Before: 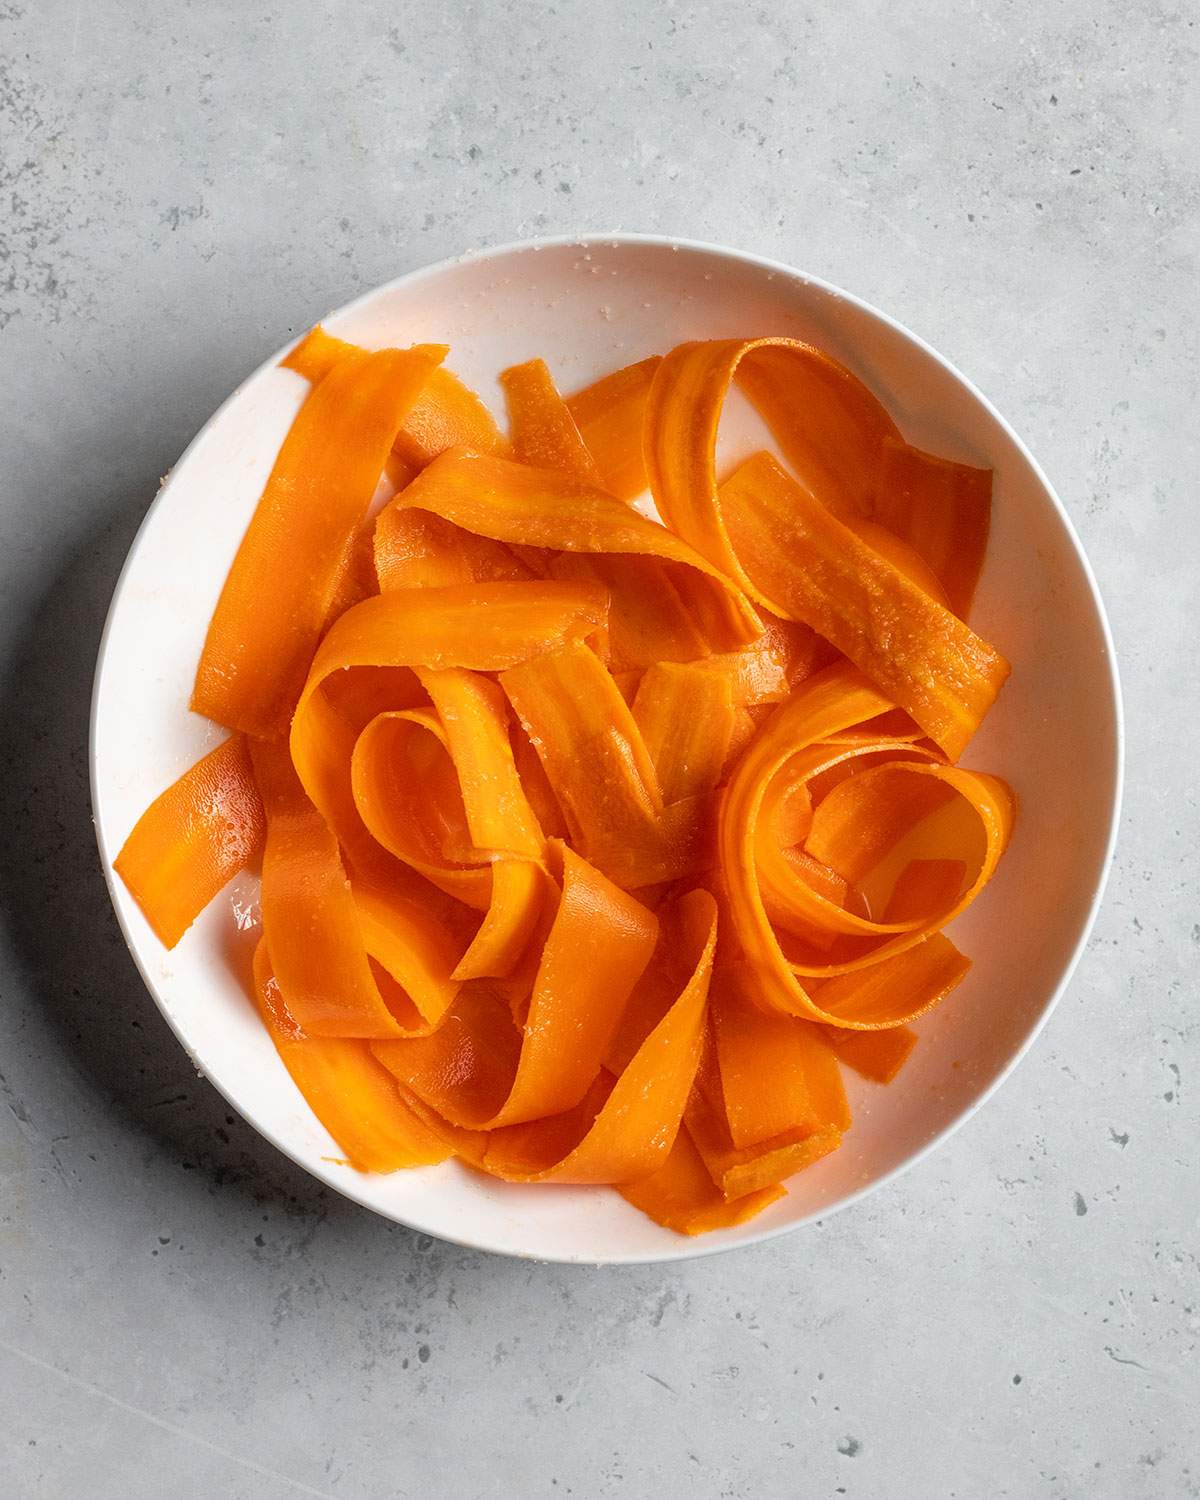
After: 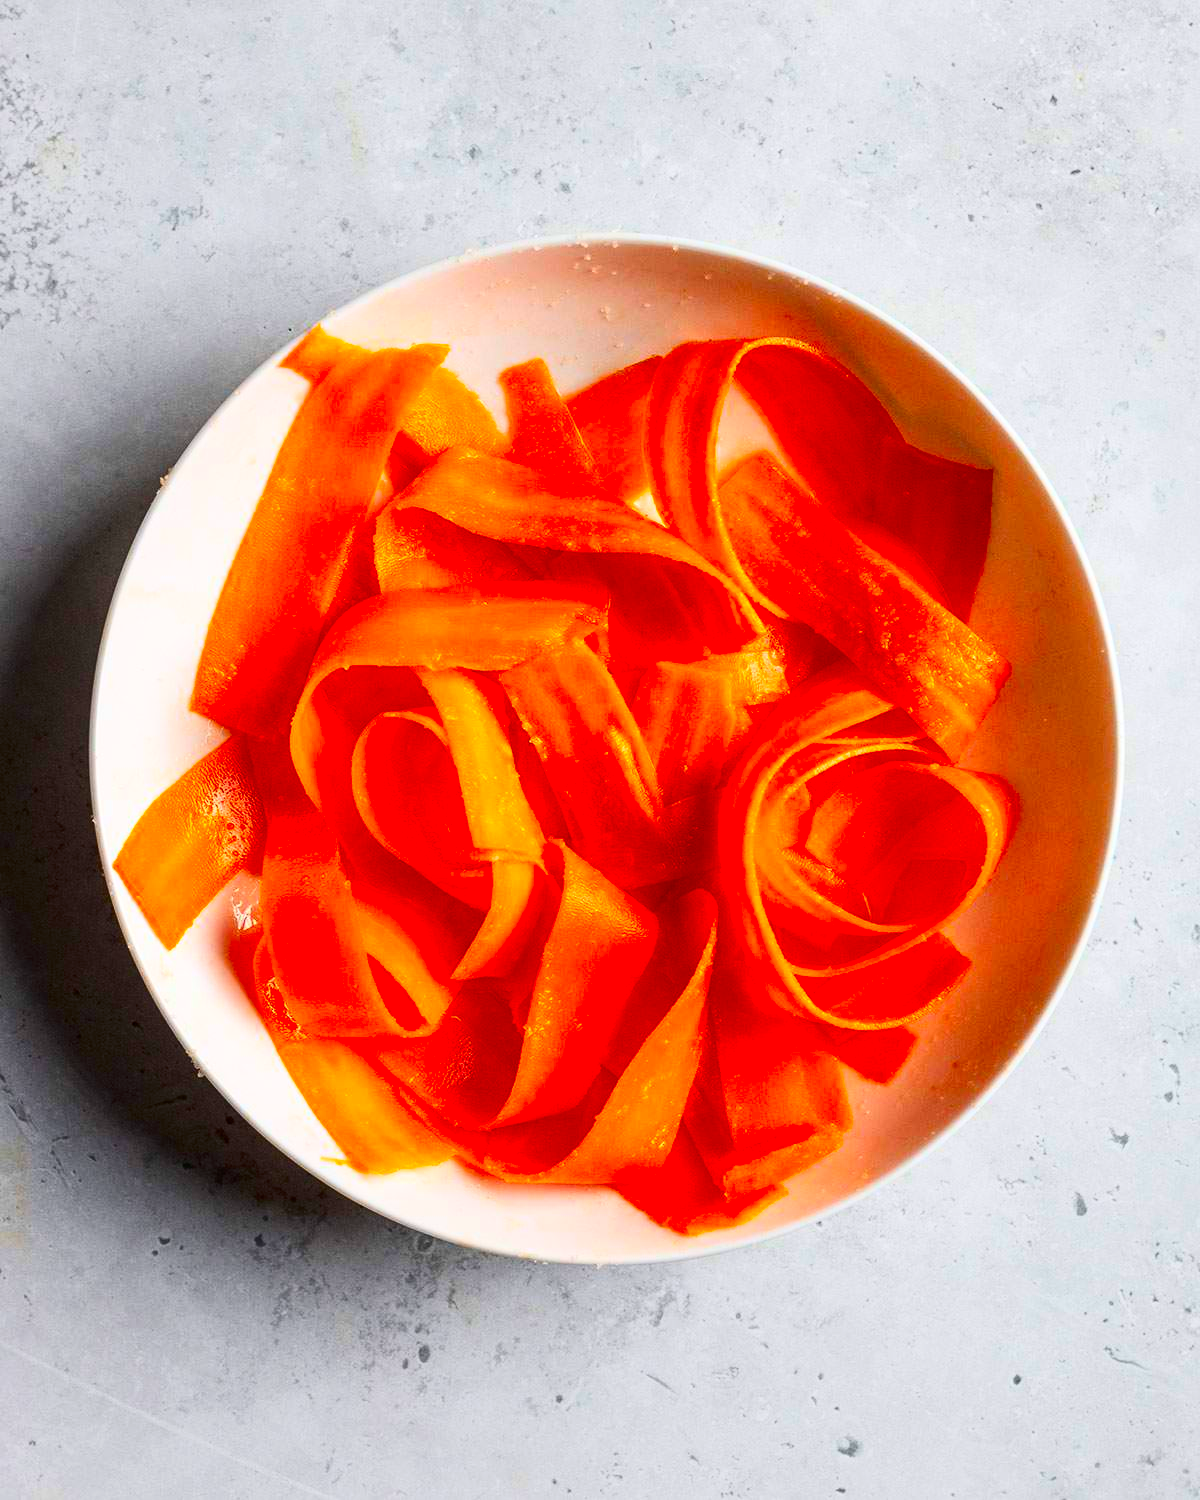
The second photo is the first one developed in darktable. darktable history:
contrast brightness saturation: contrast 0.256, brightness 0.023, saturation 0.868
